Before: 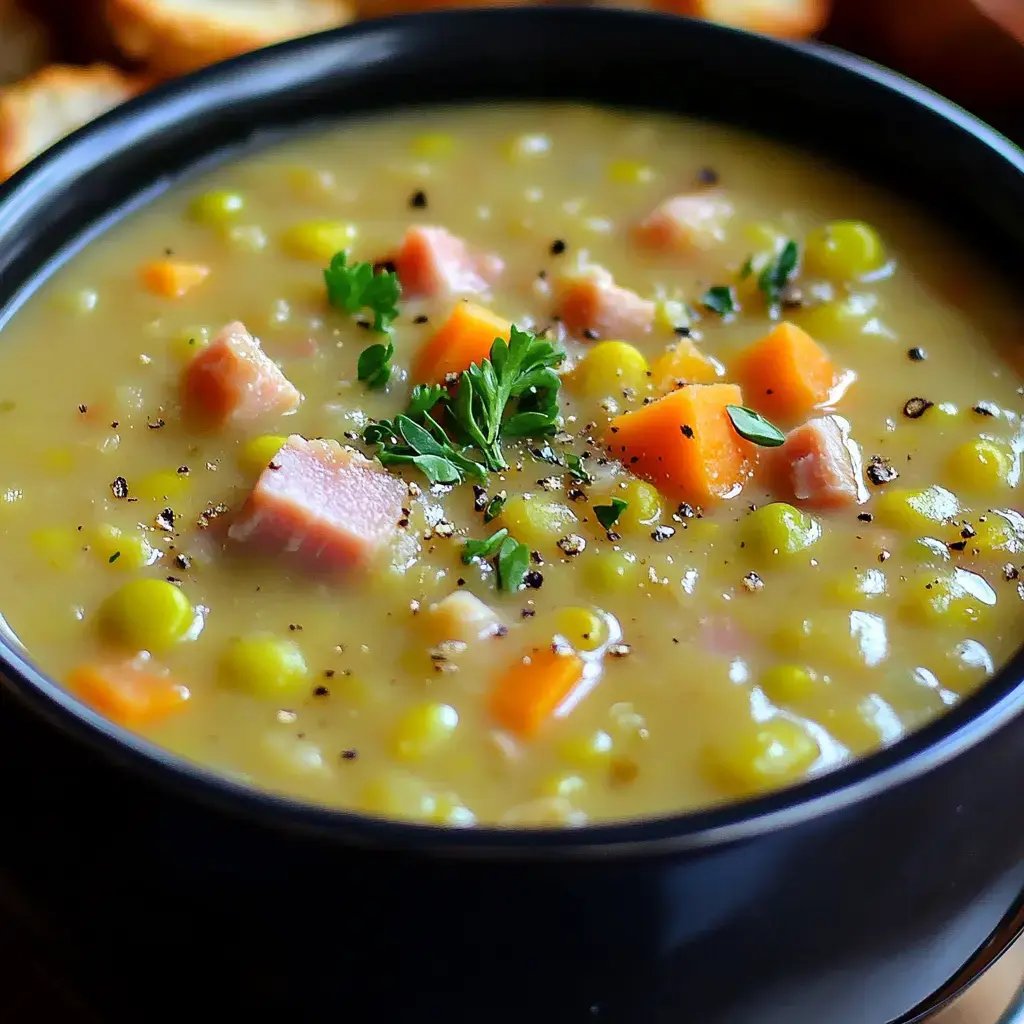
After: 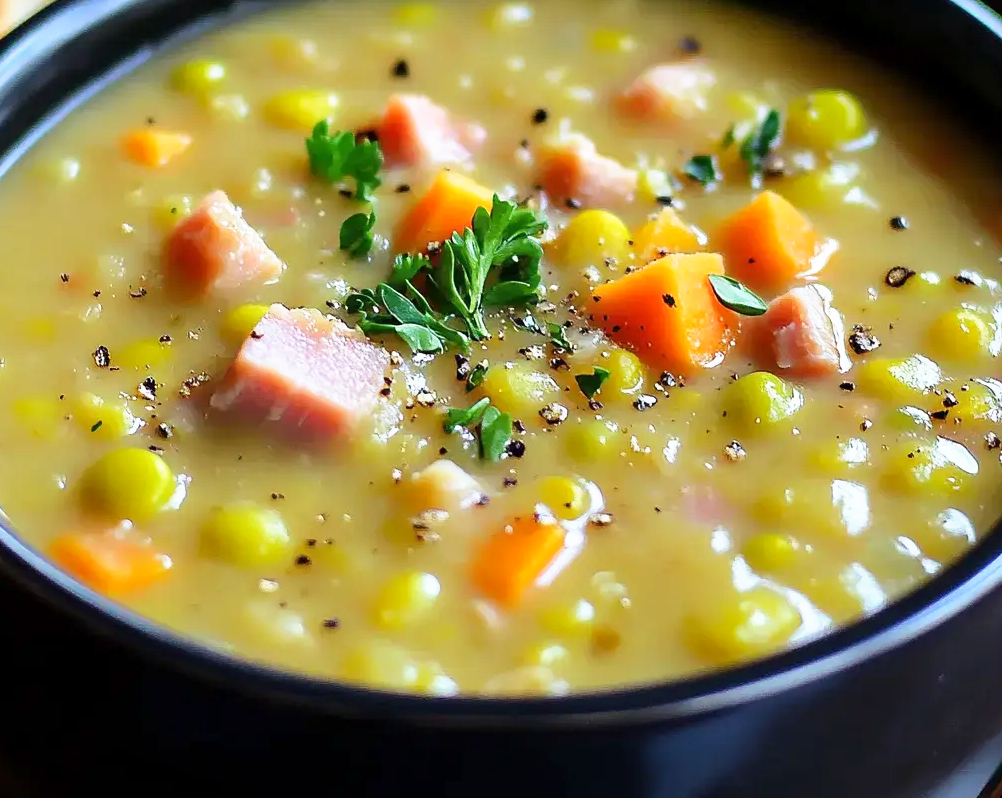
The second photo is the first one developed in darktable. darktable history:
crop and rotate: left 1.814%, top 12.818%, right 0.25%, bottom 9.225%
base curve: curves: ch0 [(0, 0) (0.688, 0.865) (1, 1)], preserve colors none
